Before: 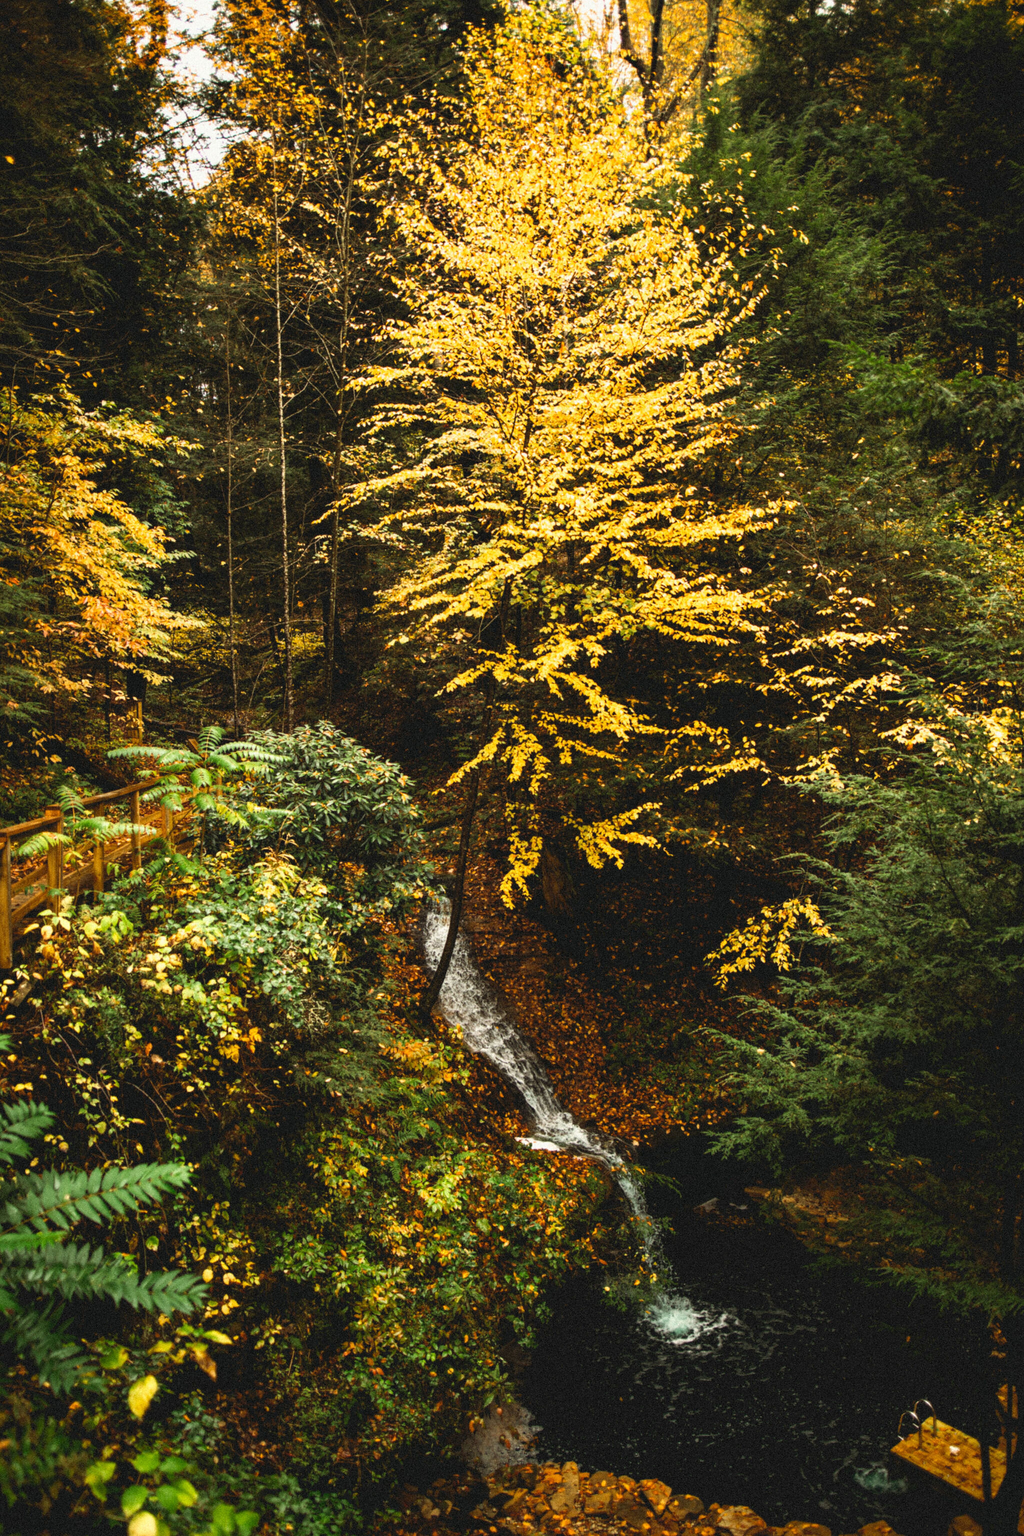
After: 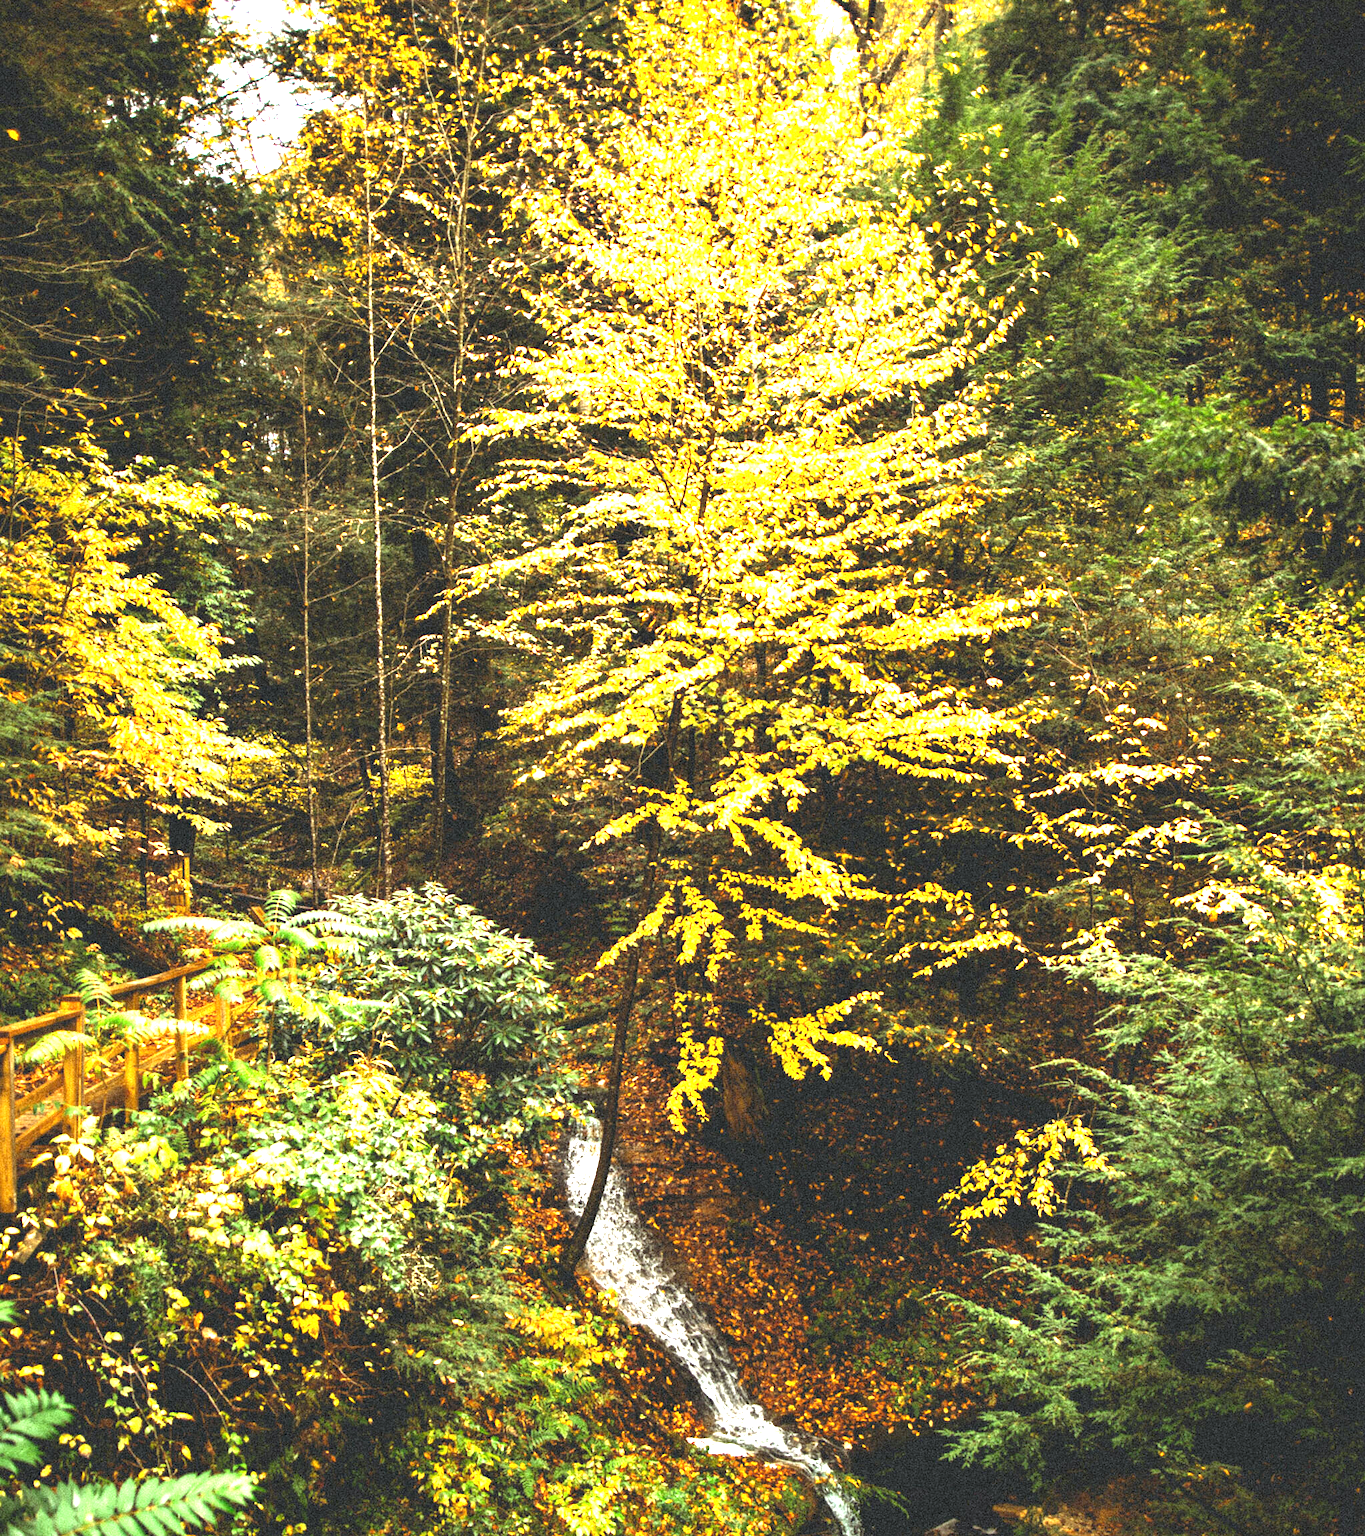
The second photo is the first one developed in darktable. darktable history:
white balance: red 0.967, blue 1.049
crop: top 3.857%, bottom 21.132%
exposure: black level correction 0, exposure 1.75 EV, compensate exposure bias true, compensate highlight preservation false
